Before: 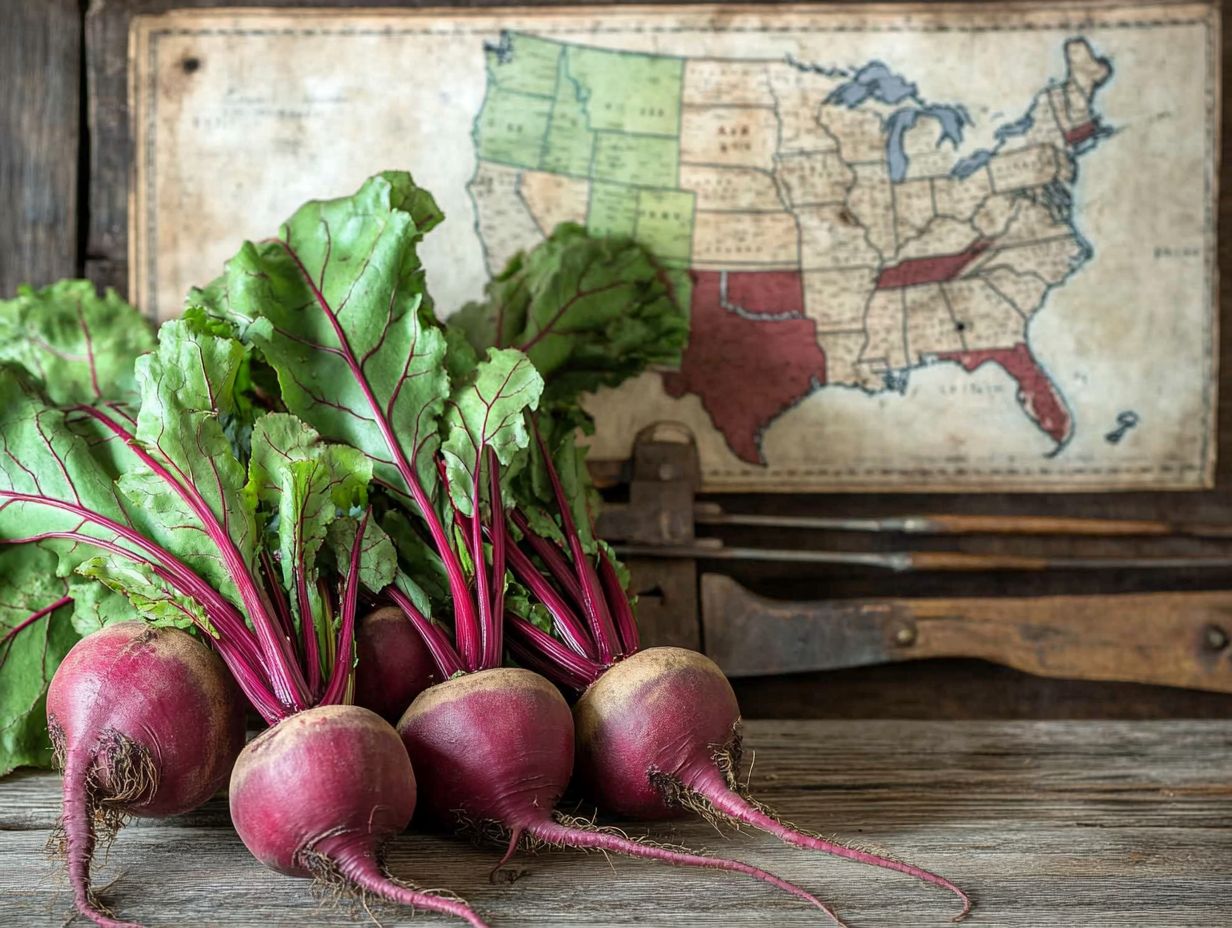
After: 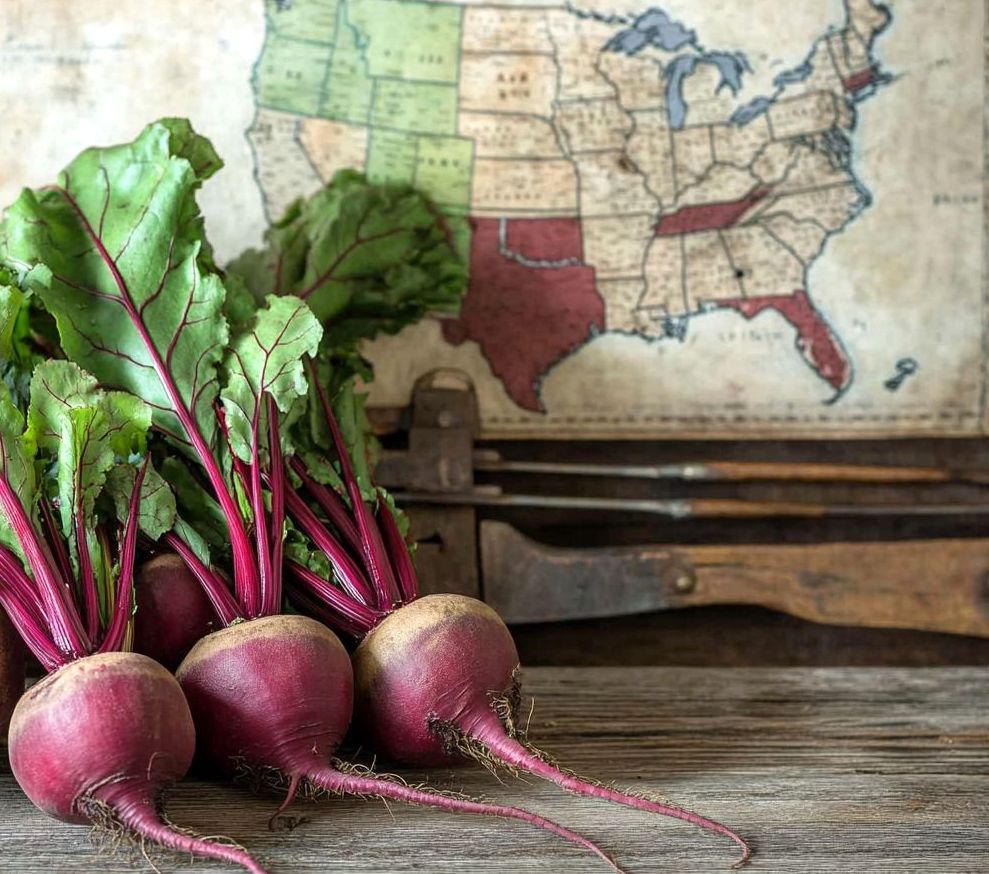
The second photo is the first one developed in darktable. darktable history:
crop and rotate: left 17.959%, top 5.771%, right 1.742%
exposure: exposure 0.15 EV, compensate highlight preservation false
